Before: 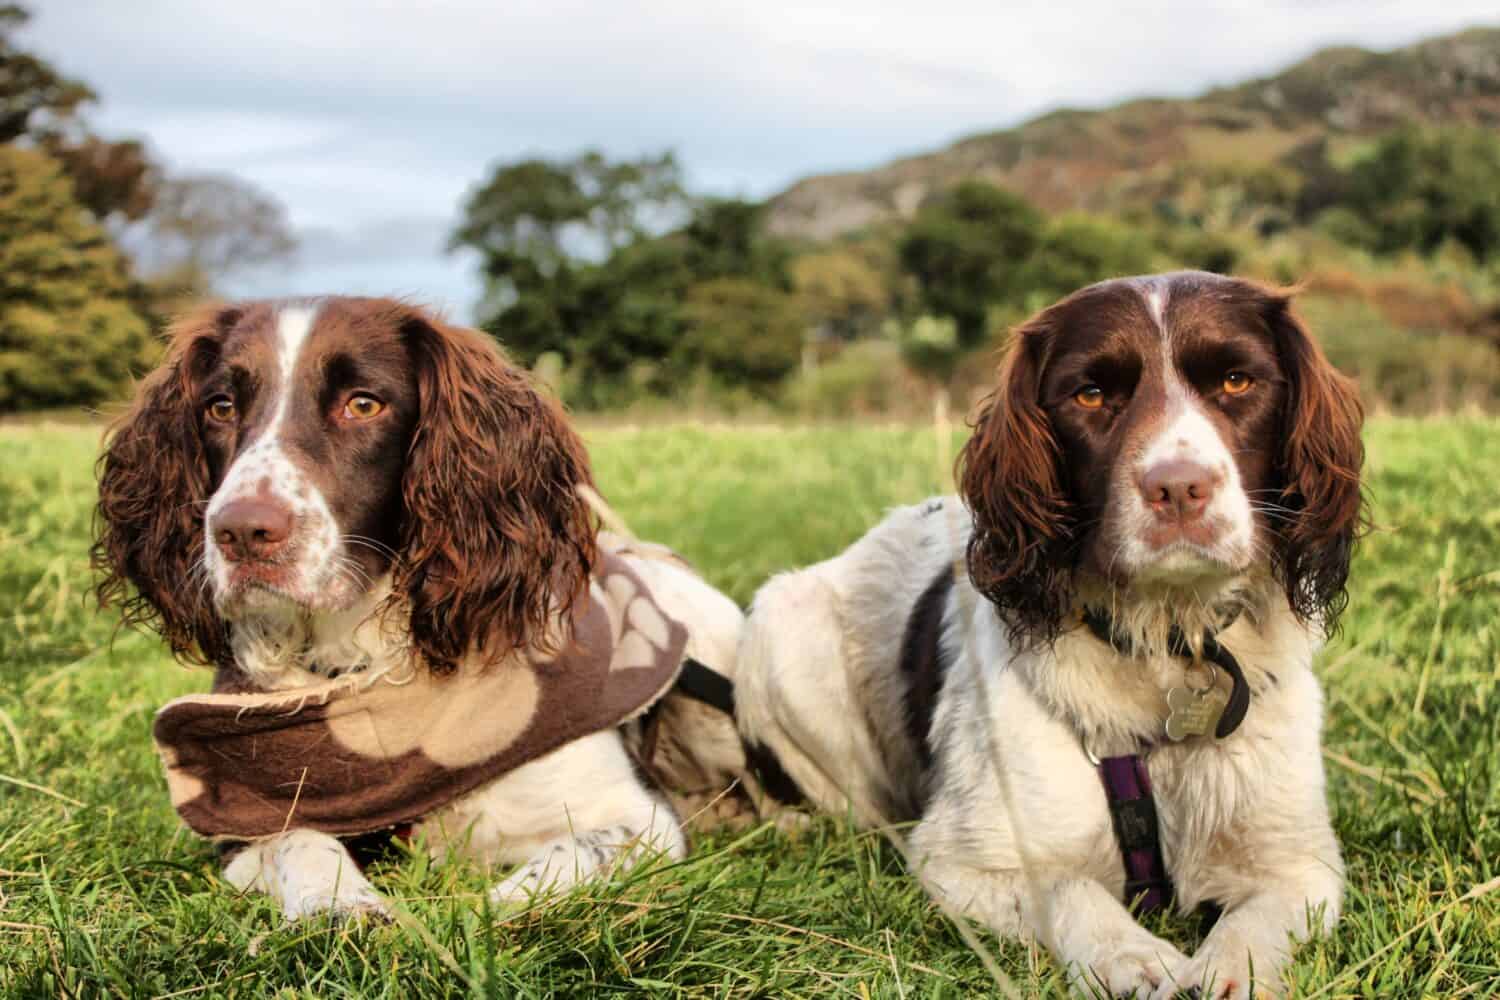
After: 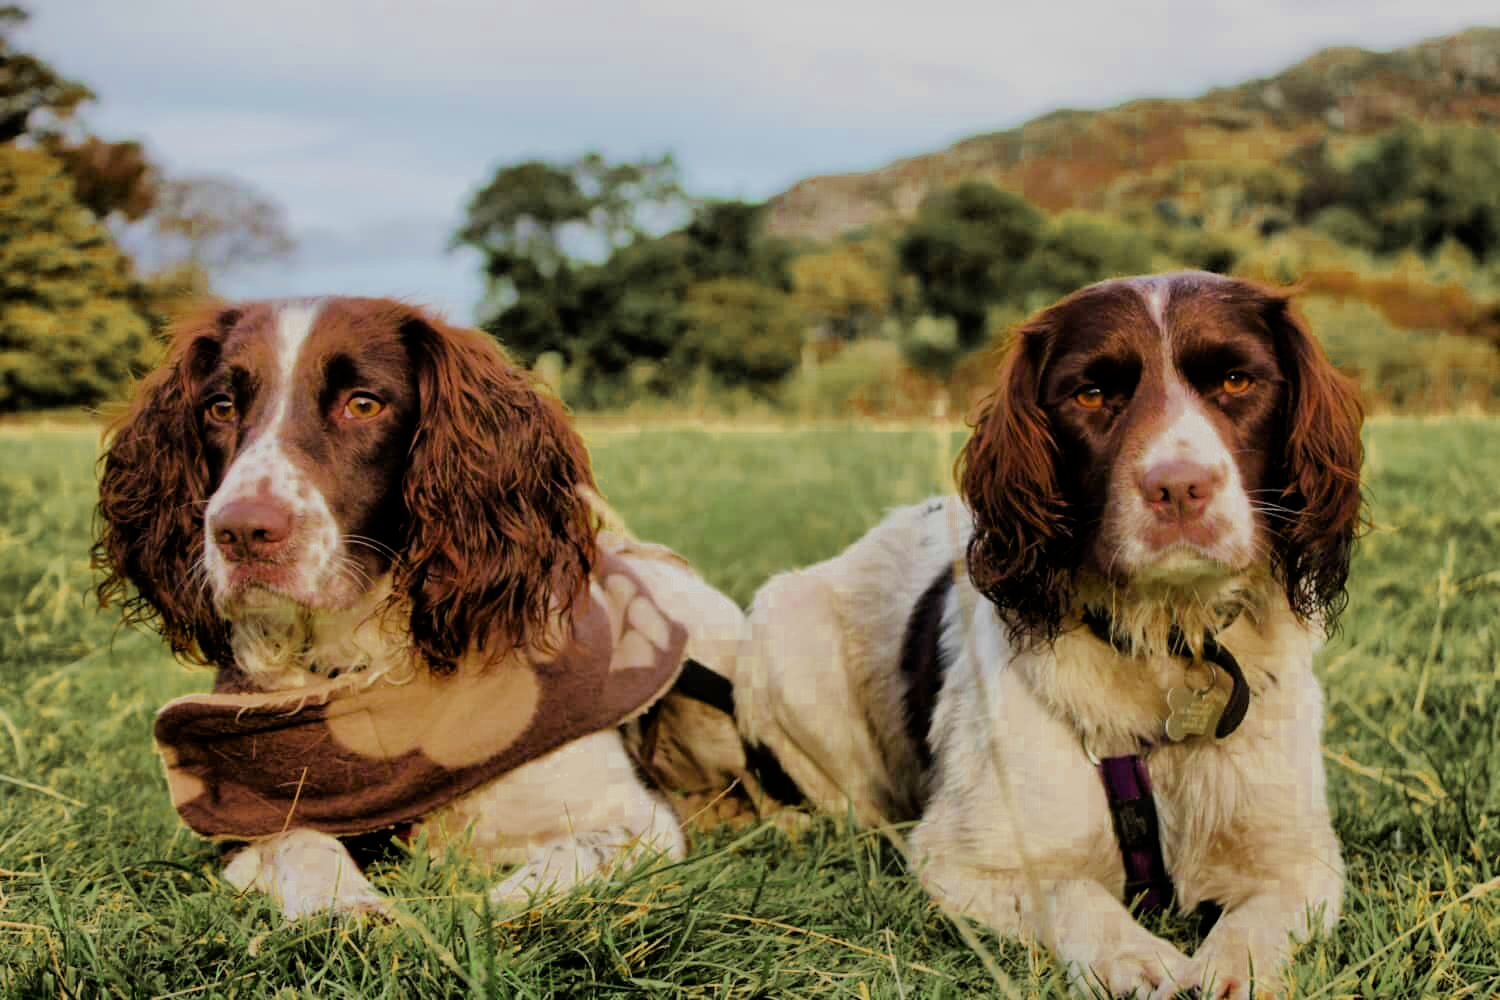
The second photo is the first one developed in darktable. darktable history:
filmic rgb: black relative exposure -6.94 EV, white relative exposure 5.64 EV, hardness 2.86
contrast brightness saturation: contrast 0.074
velvia: strength 36.92%
color zones: curves: ch0 [(0.11, 0.396) (0.195, 0.36) (0.25, 0.5) (0.303, 0.412) (0.357, 0.544) (0.75, 0.5) (0.967, 0.328)]; ch1 [(0, 0.468) (0.112, 0.512) (0.202, 0.6) (0.25, 0.5) (0.307, 0.352) (0.357, 0.544) (0.75, 0.5) (0.963, 0.524)]
